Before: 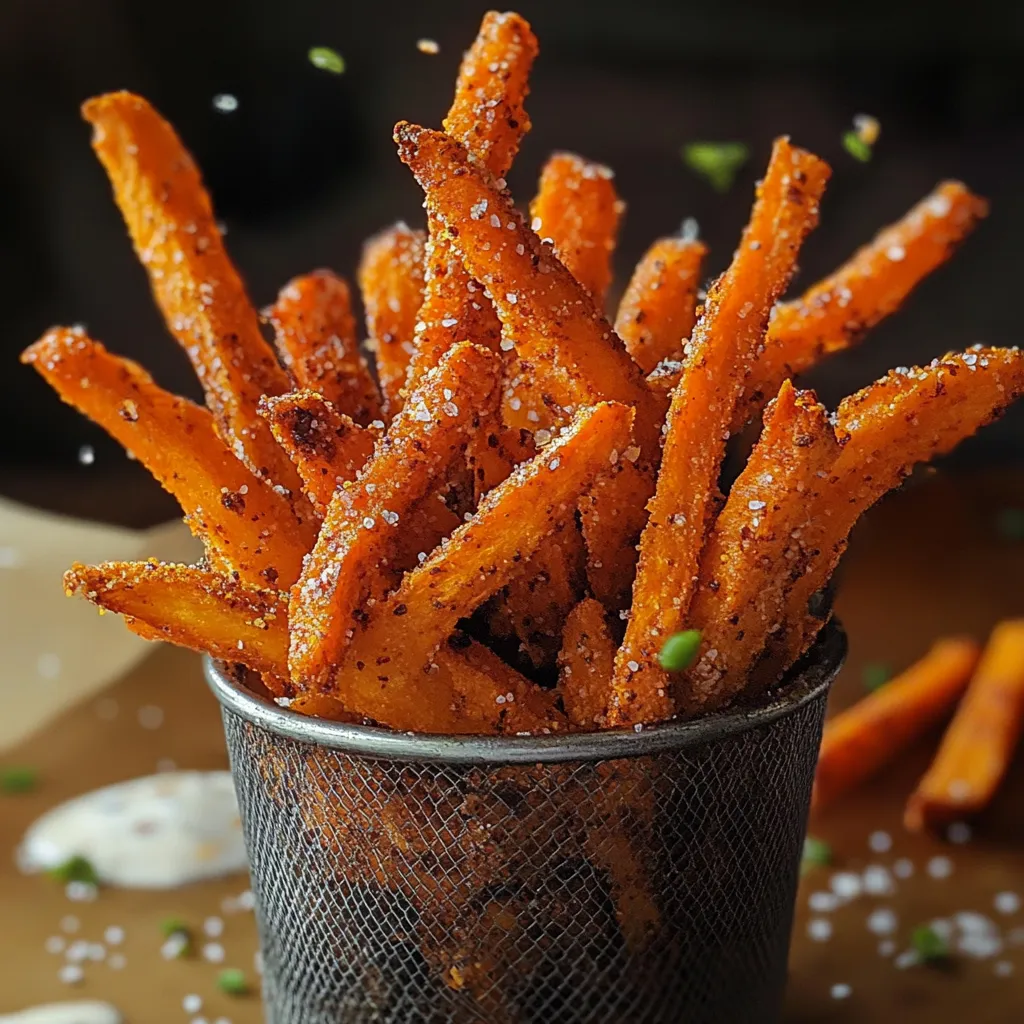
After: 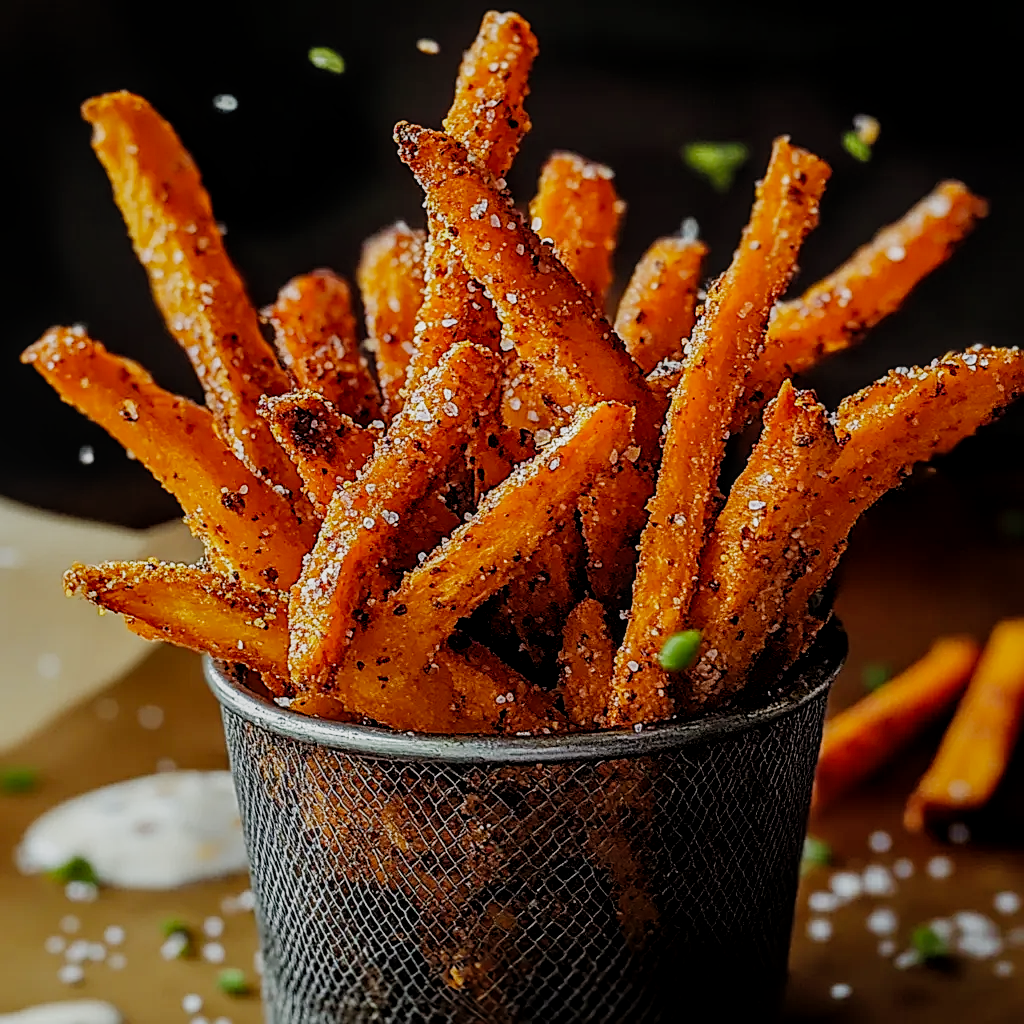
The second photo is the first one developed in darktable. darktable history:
sharpen: on, module defaults
filmic rgb: black relative exposure -7.65 EV, white relative exposure 4.56 EV, hardness 3.61, contrast 1.118, preserve chrominance no, color science v4 (2020)
local contrast: on, module defaults
tone equalizer: edges refinement/feathering 500, mask exposure compensation -1.57 EV, preserve details no
